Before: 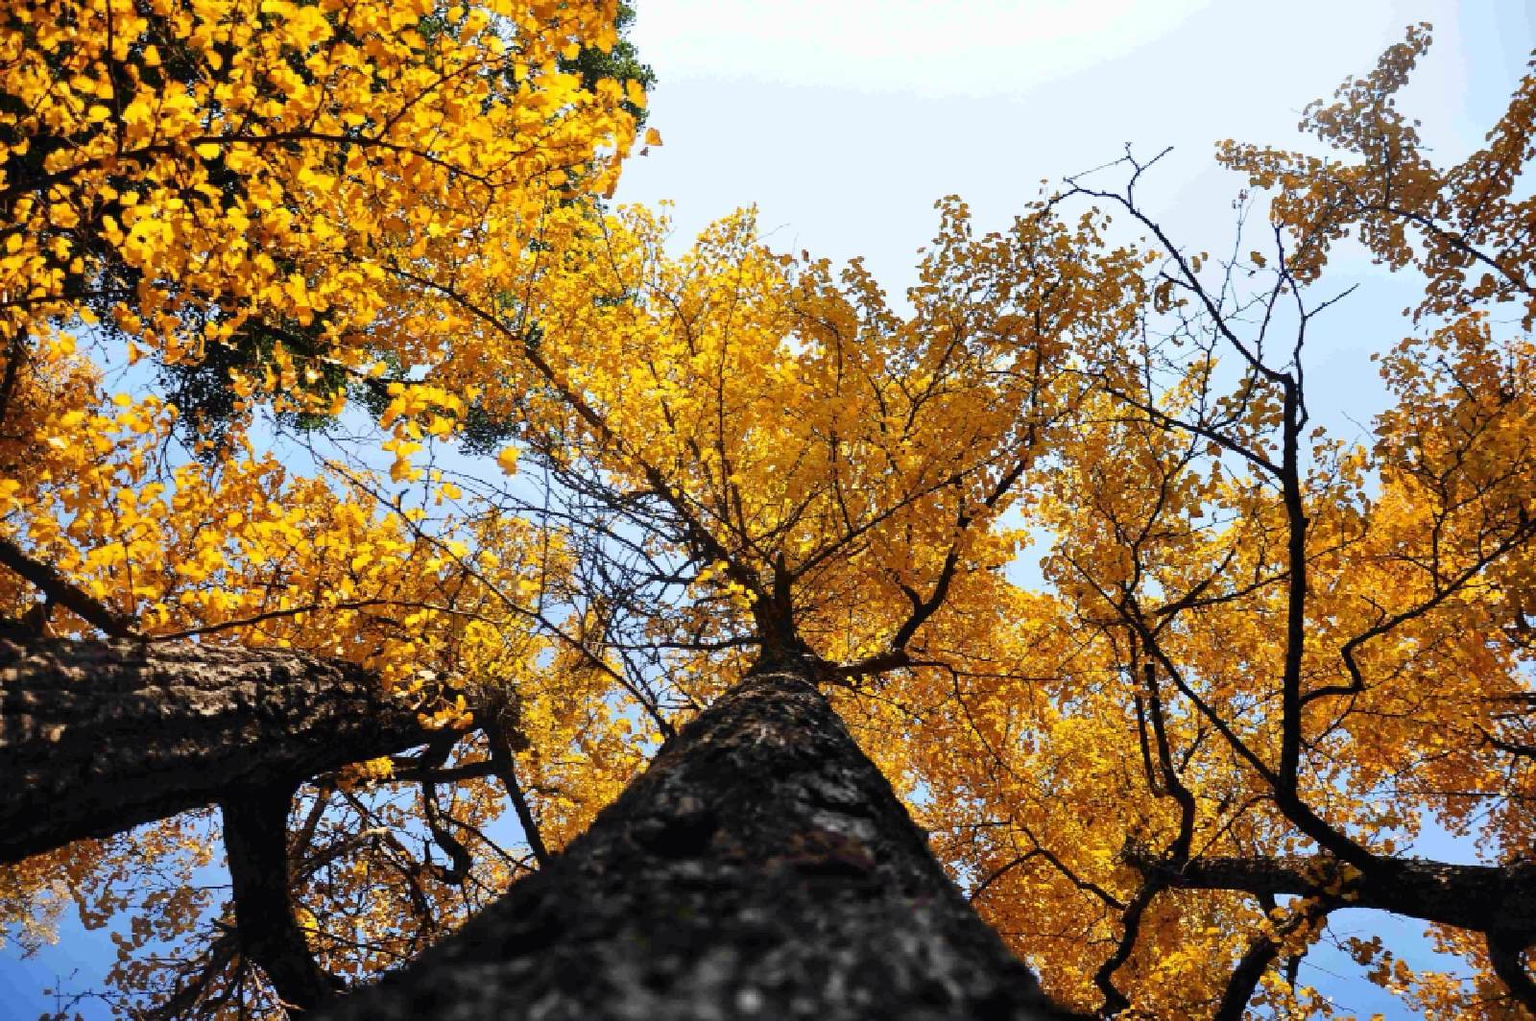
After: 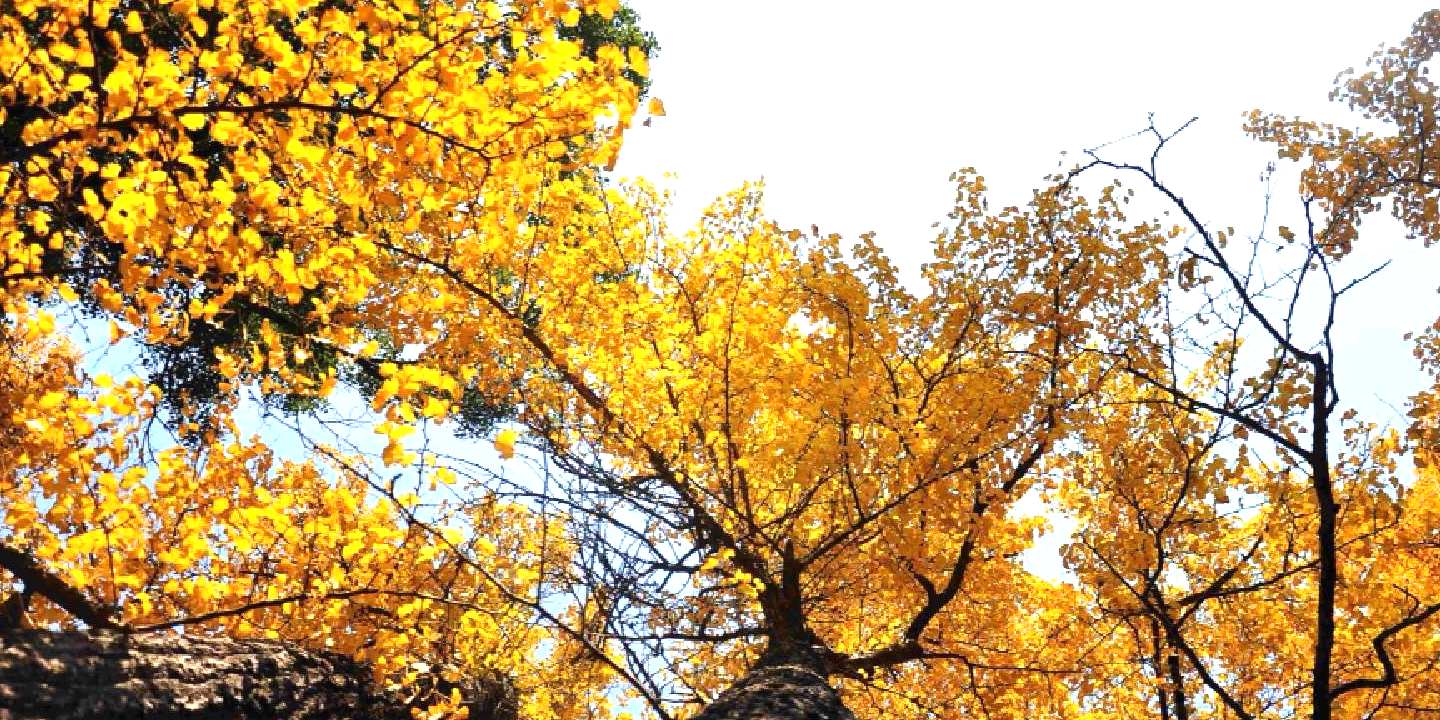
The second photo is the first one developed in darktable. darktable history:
crop: left 1.509%, top 3.452%, right 7.696%, bottom 28.452%
exposure: exposure 0.657 EV, compensate highlight preservation false
